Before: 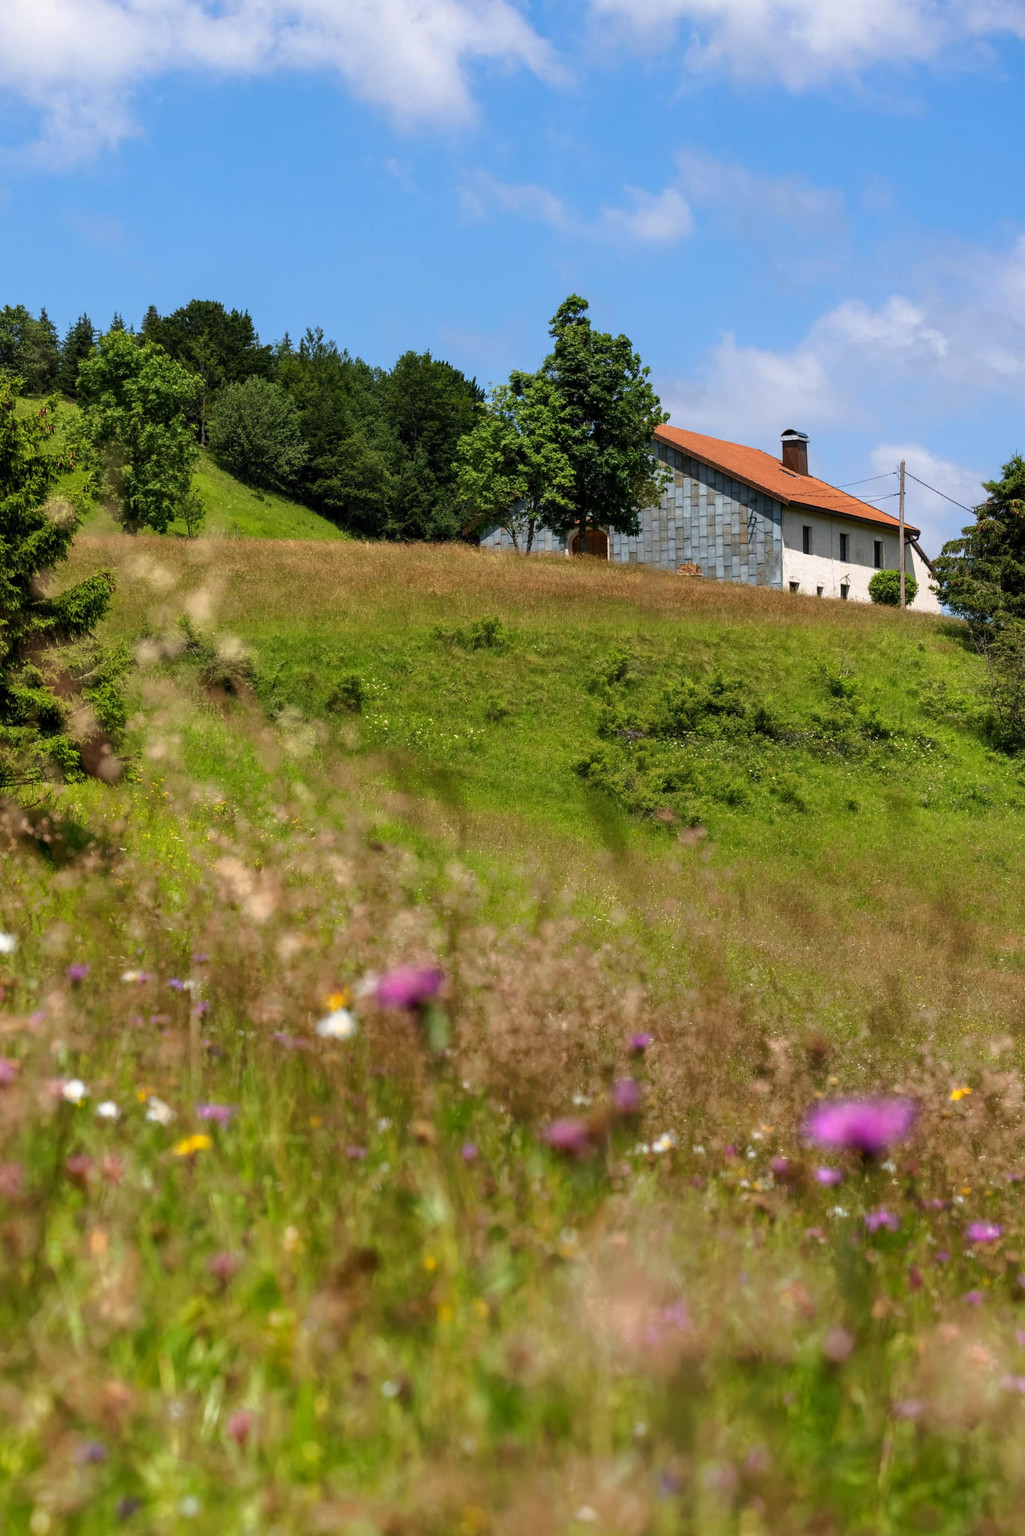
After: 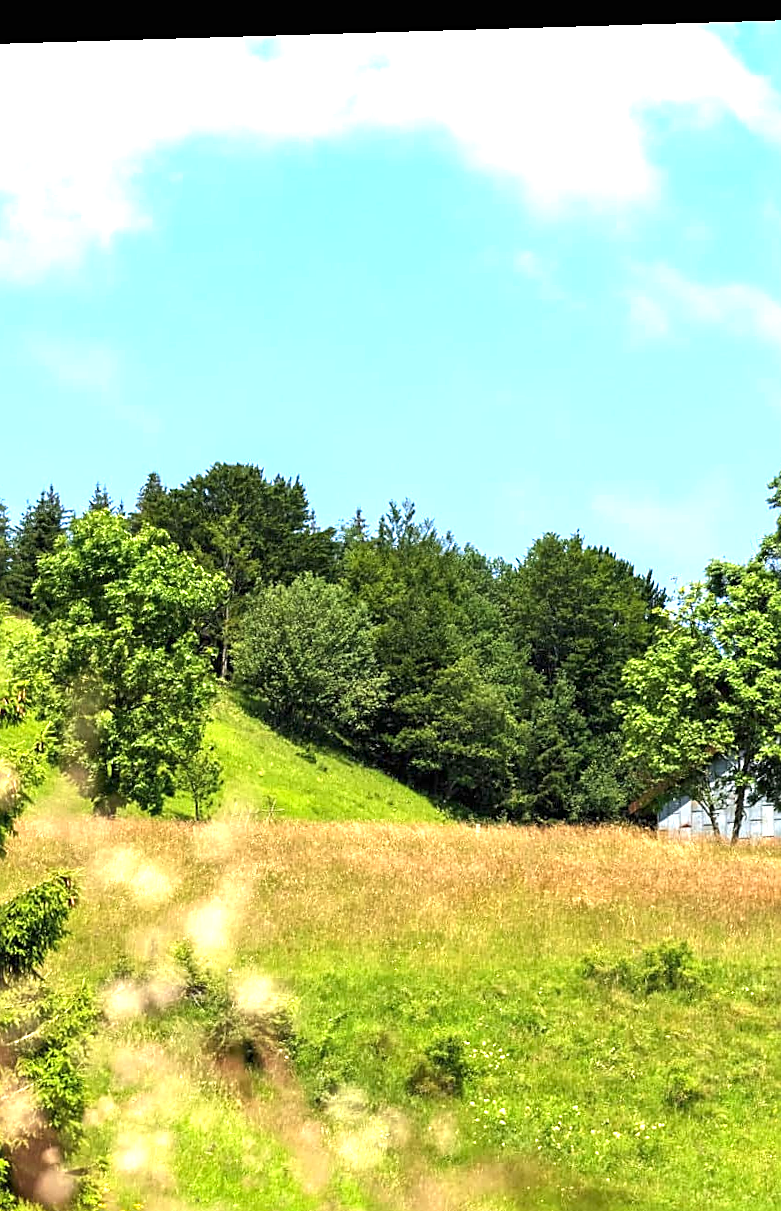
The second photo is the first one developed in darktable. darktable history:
crop and rotate: left 10.817%, top 0.062%, right 47.194%, bottom 53.626%
rotate and perspective: rotation 0.128°, lens shift (vertical) -0.181, lens shift (horizontal) -0.044, shear 0.001, automatic cropping off
exposure: black level correction 0, exposure 0.9 EV, compensate exposure bias true, compensate highlight preservation false
sharpen: on, module defaults
